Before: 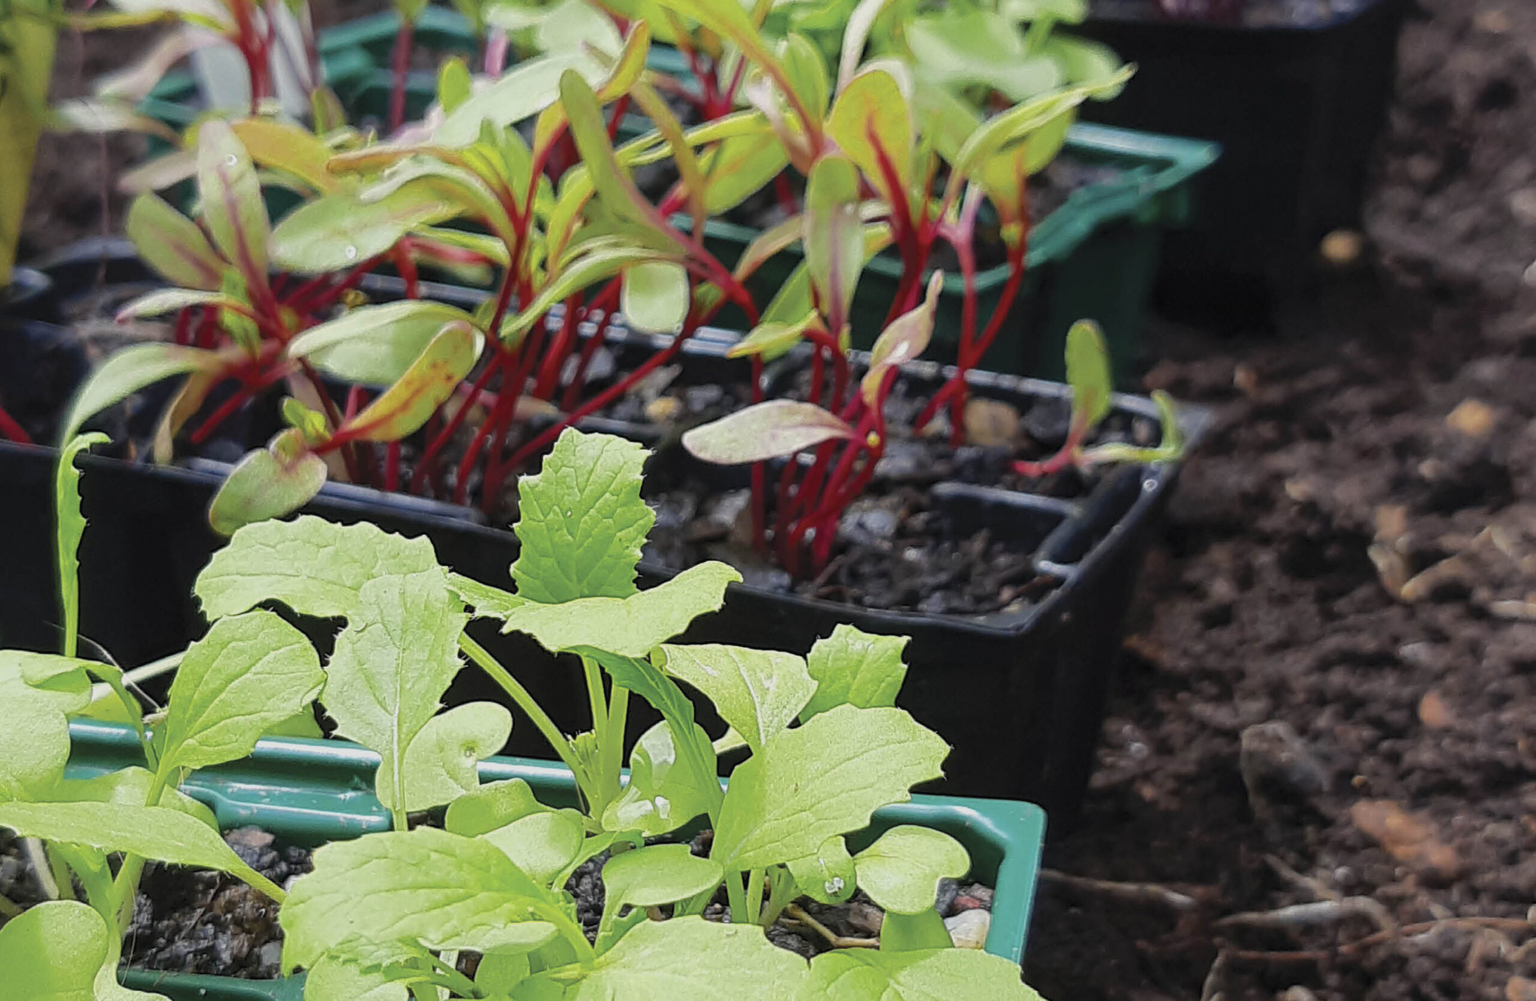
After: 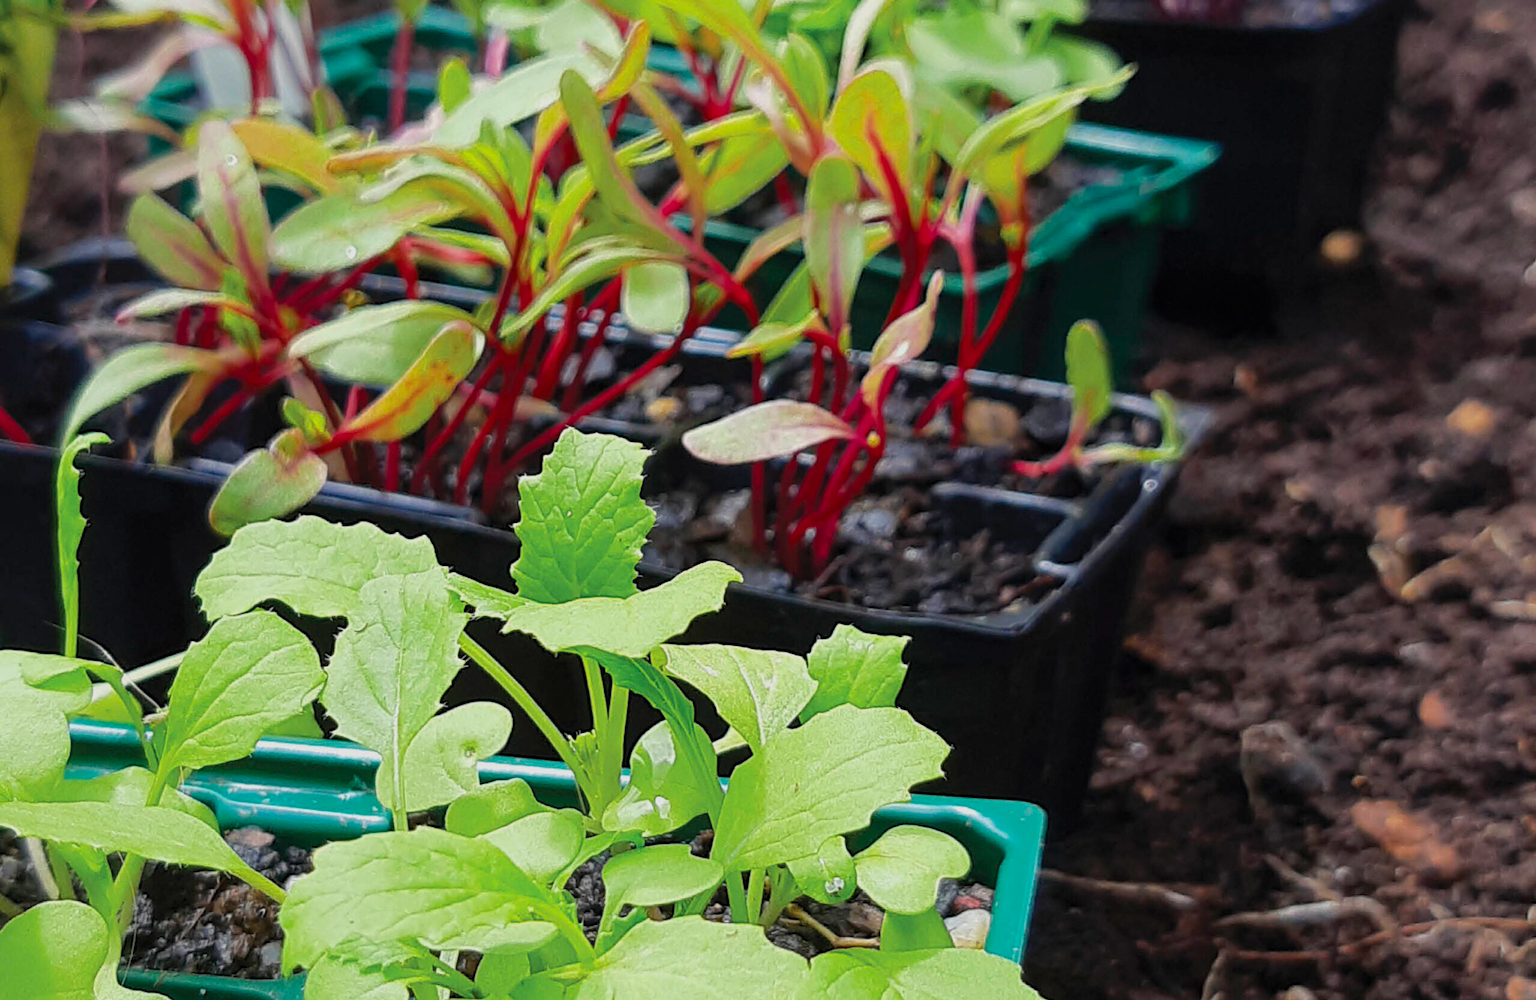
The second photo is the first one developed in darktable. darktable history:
contrast brightness saturation: contrast 0.041, saturation 0.161
